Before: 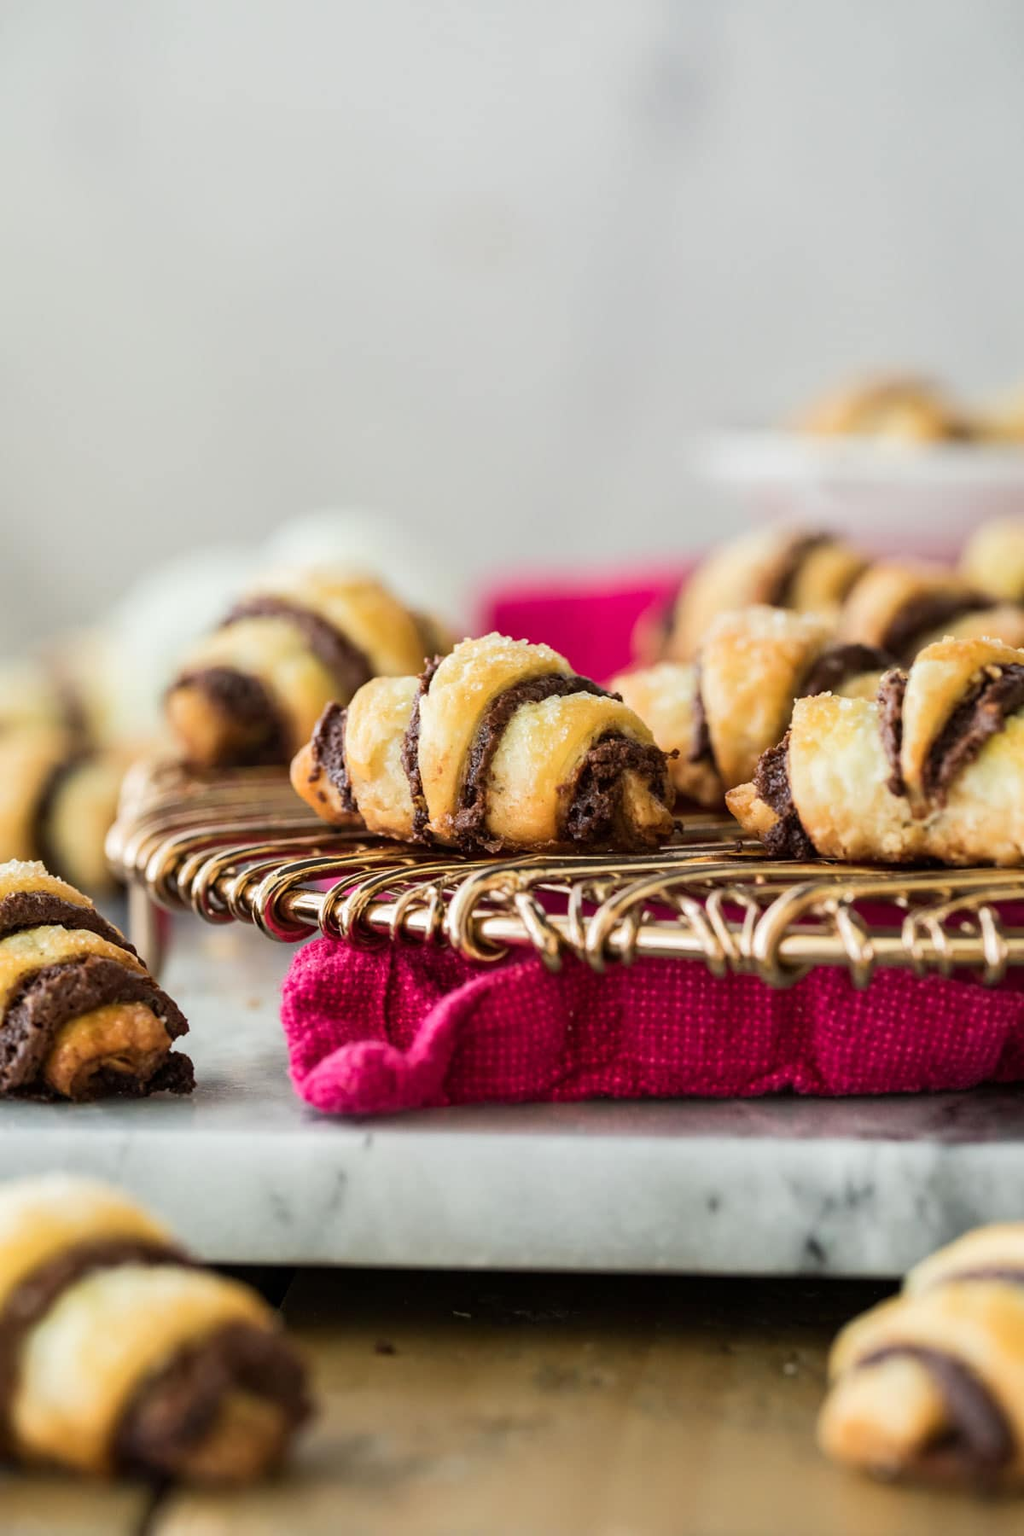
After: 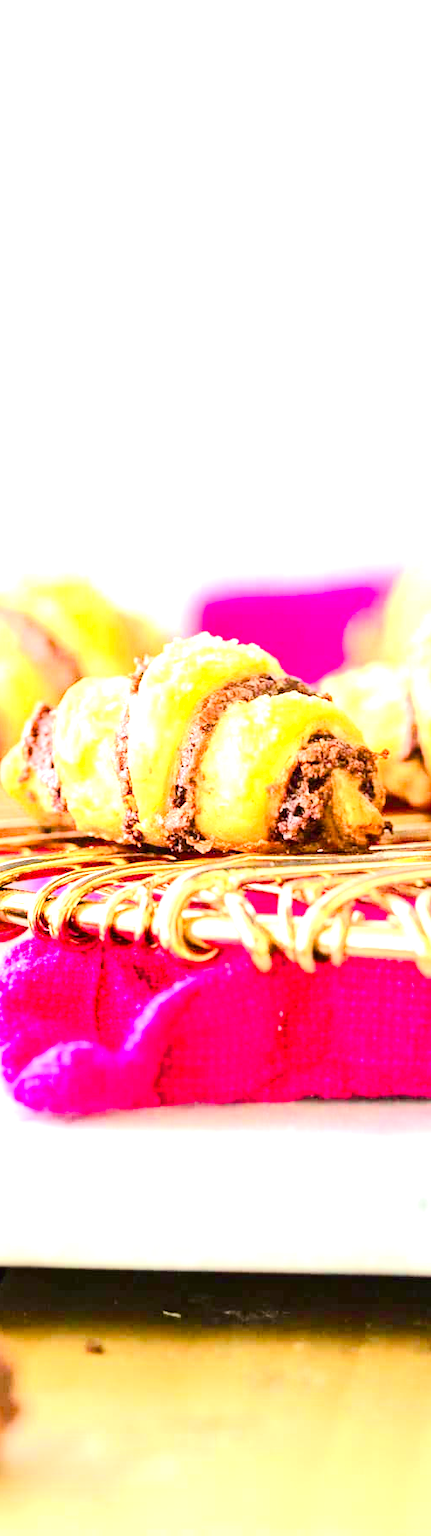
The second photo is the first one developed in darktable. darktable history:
contrast brightness saturation: contrast 0.204, brightness 0.157, saturation 0.221
crop: left 28.349%, right 29.456%
tone equalizer: -7 EV 0.143 EV, -6 EV 0.608 EV, -5 EV 1.17 EV, -4 EV 1.32 EV, -3 EV 1.15 EV, -2 EV 0.6 EV, -1 EV 0.163 EV, edges refinement/feathering 500, mask exposure compensation -1.57 EV, preserve details no
color balance rgb: perceptual saturation grading › global saturation 20%, perceptual saturation grading › highlights -25.348%, perceptual saturation grading › shadows 49.312%
exposure: black level correction 0, exposure 1.901 EV, compensate exposure bias true, compensate highlight preservation false
